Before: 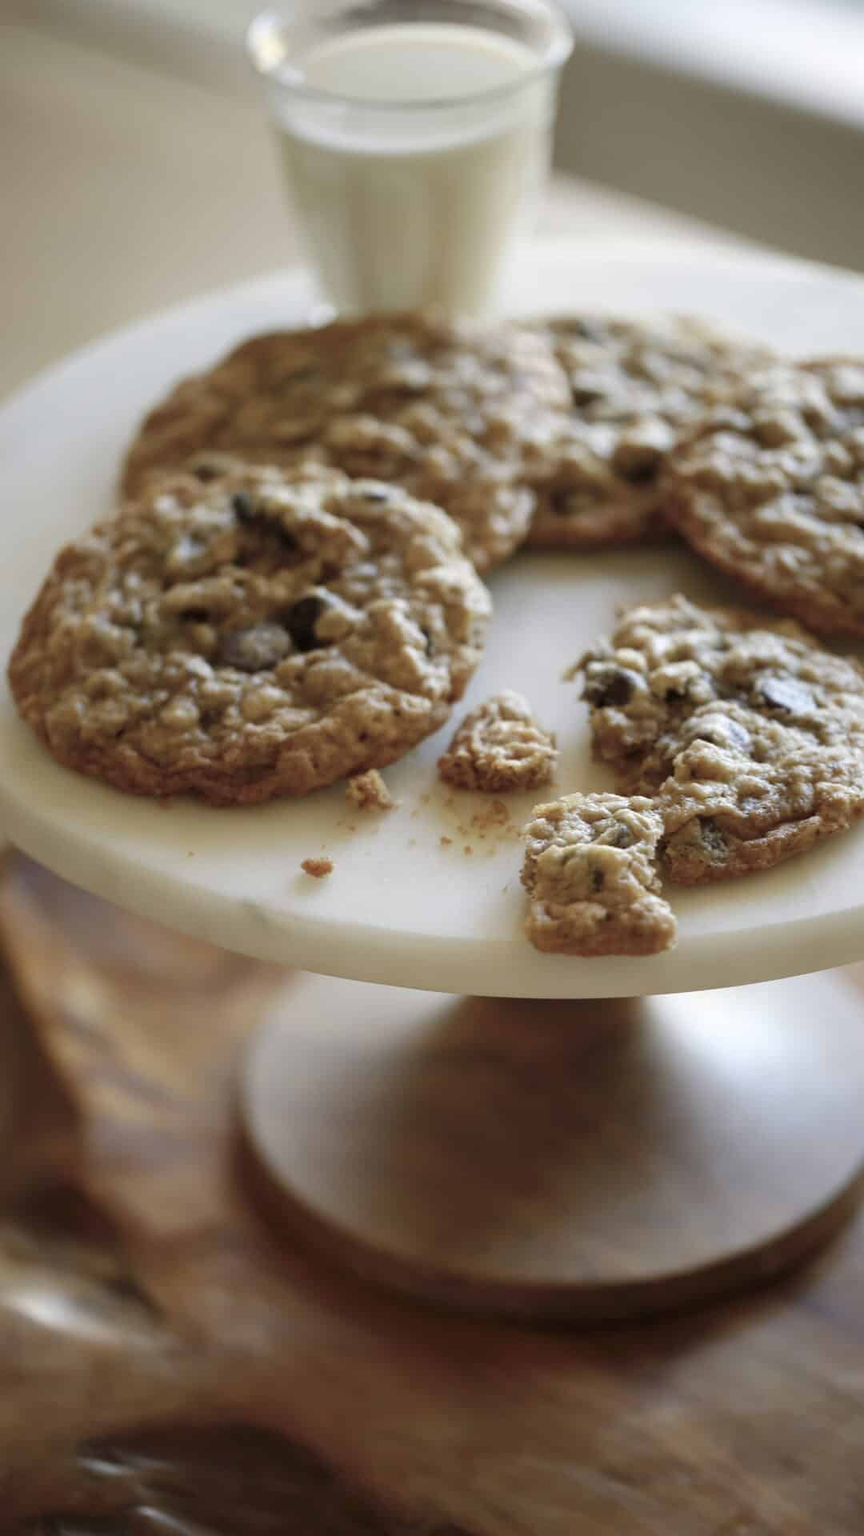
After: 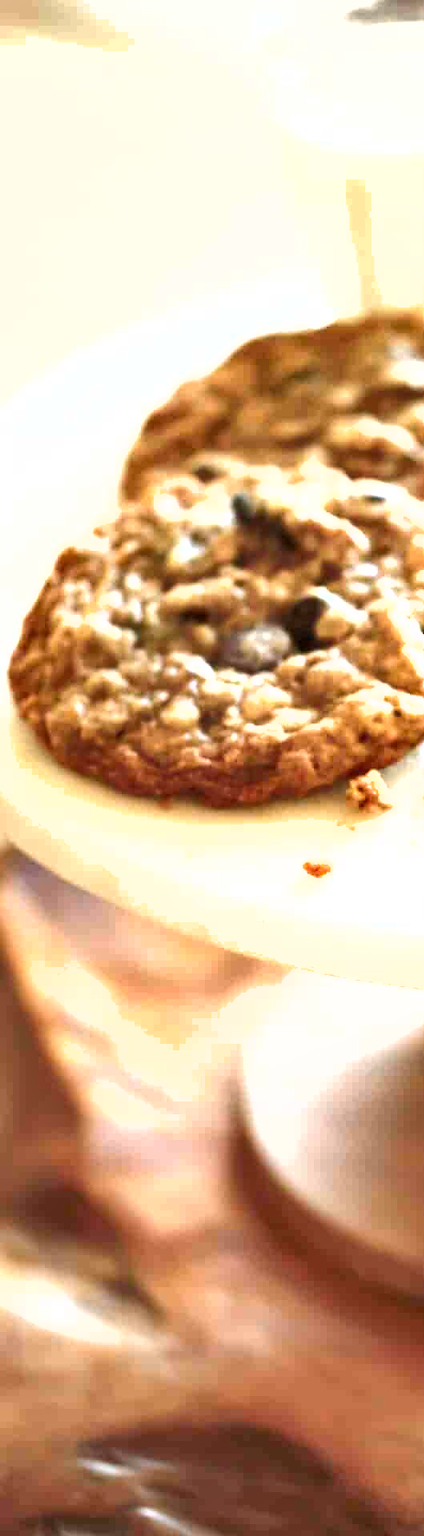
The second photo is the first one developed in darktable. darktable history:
shadows and highlights: low approximation 0.01, soften with gaussian
exposure: exposure 2.04 EV, compensate highlight preservation false
crop and rotate: left 0%, top 0%, right 50.845%
